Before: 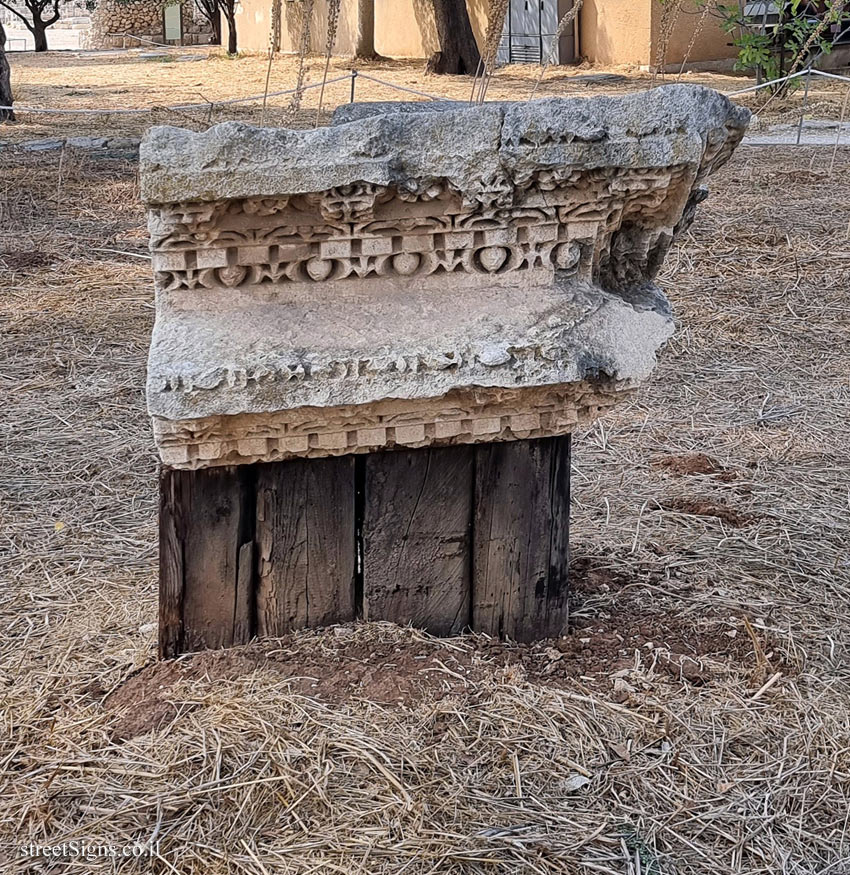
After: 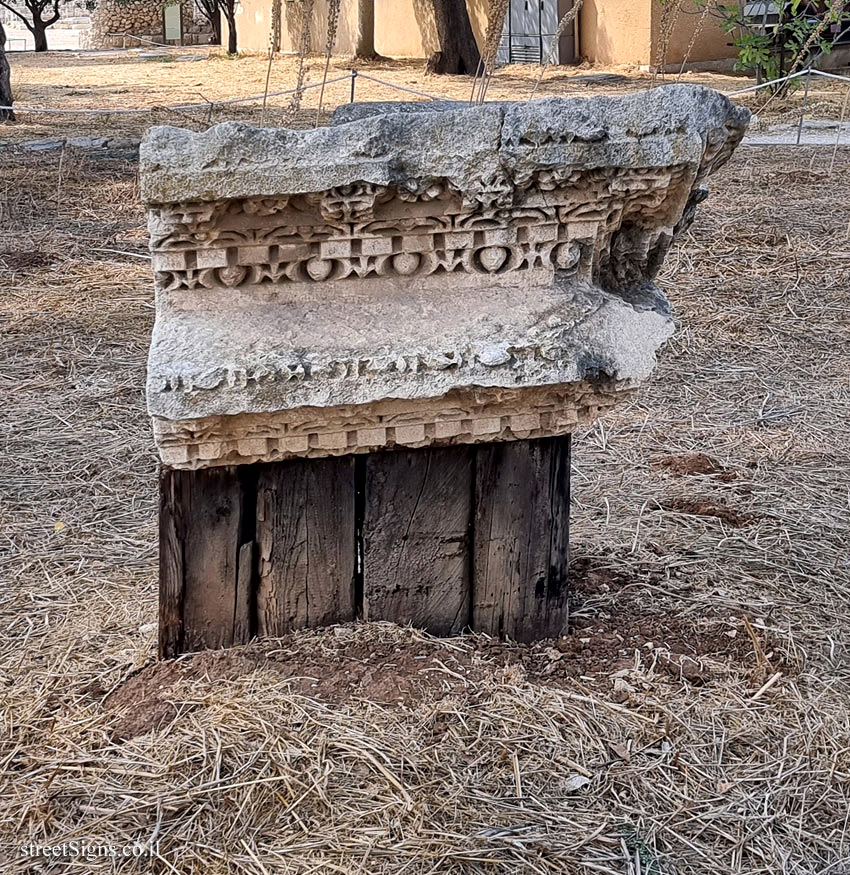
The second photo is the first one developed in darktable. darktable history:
tone equalizer: on, module defaults
local contrast: mode bilateral grid, contrast 20, coarseness 51, detail 141%, midtone range 0.2
